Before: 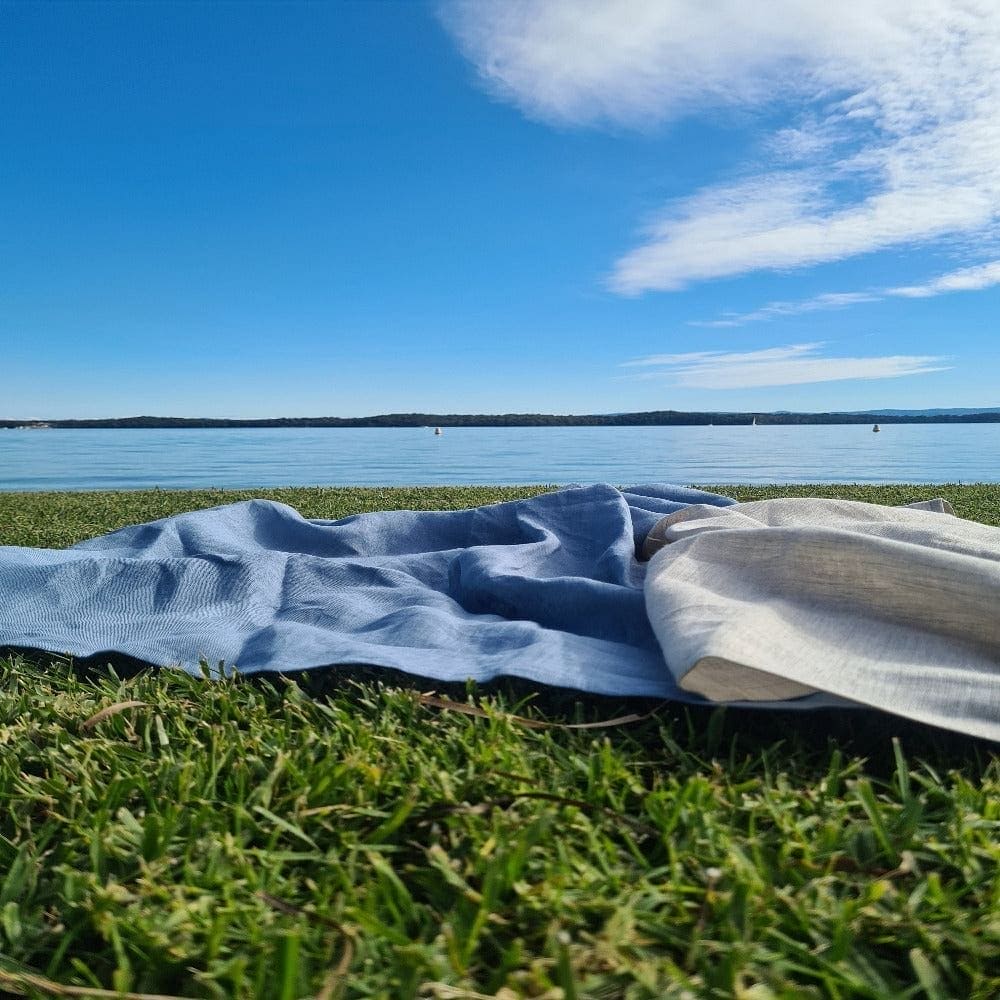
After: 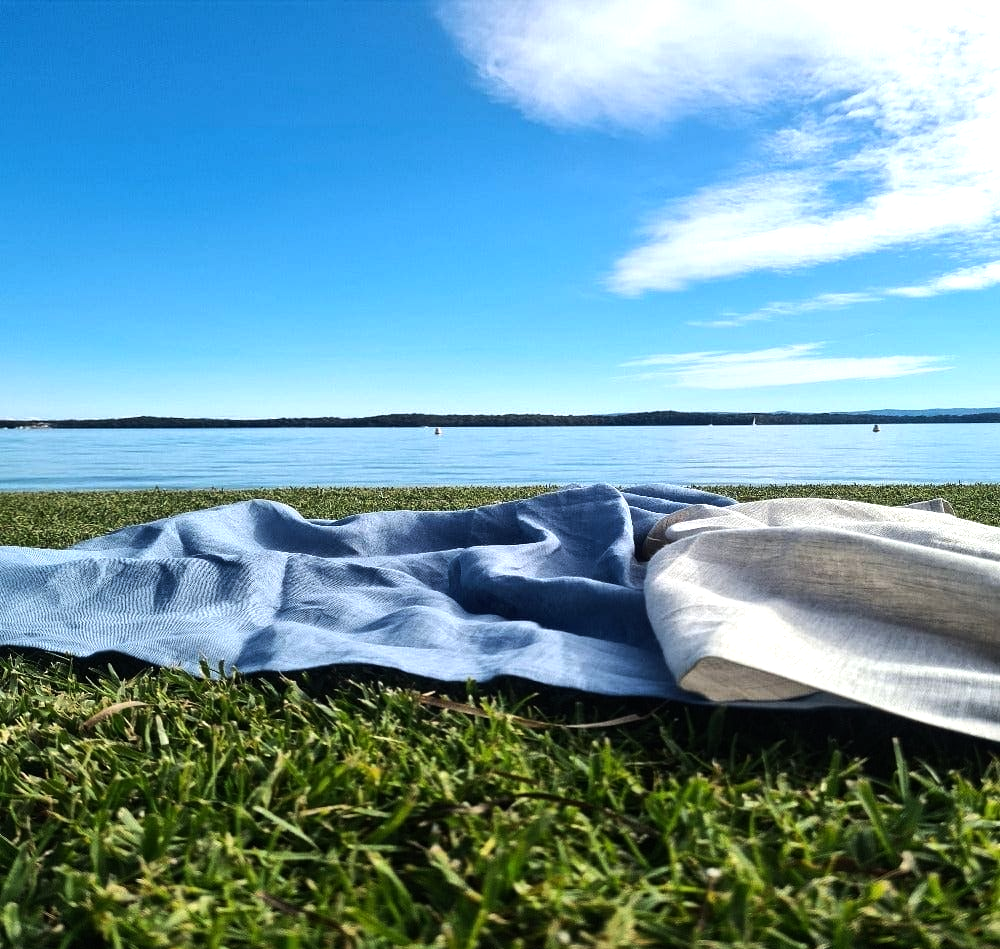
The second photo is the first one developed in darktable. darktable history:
crop and rotate: top 0%, bottom 5.097%
tone equalizer: -8 EV -0.75 EV, -7 EV -0.7 EV, -6 EV -0.6 EV, -5 EV -0.4 EV, -3 EV 0.4 EV, -2 EV 0.6 EV, -1 EV 0.7 EV, +0 EV 0.75 EV, edges refinement/feathering 500, mask exposure compensation -1.57 EV, preserve details no
